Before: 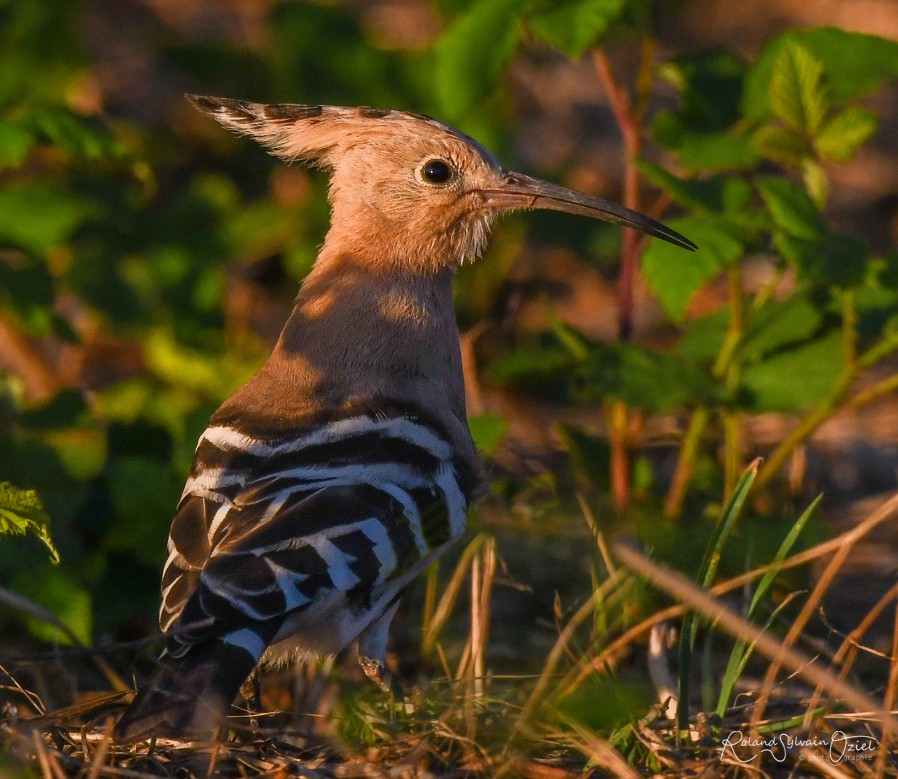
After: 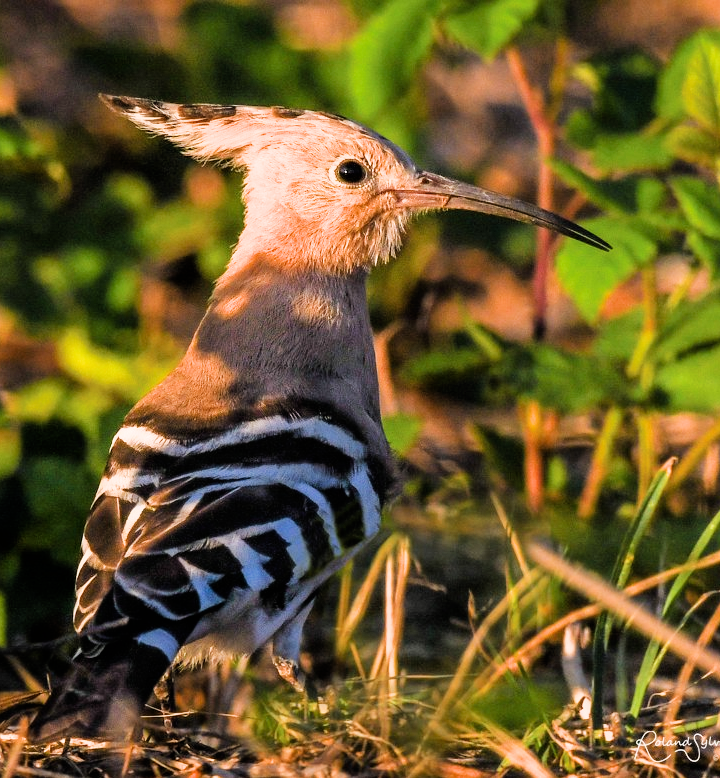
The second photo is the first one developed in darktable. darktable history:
filmic rgb: black relative exposure -5 EV, hardness 2.88, contrast 1.3, highlights saturation mix -30%
crop and rotate: left 9.597%, right 10.195%
exposure: black level correction 0, exposure 1.379 EV, compensate exposure bias true, compensate highlight preservation false
